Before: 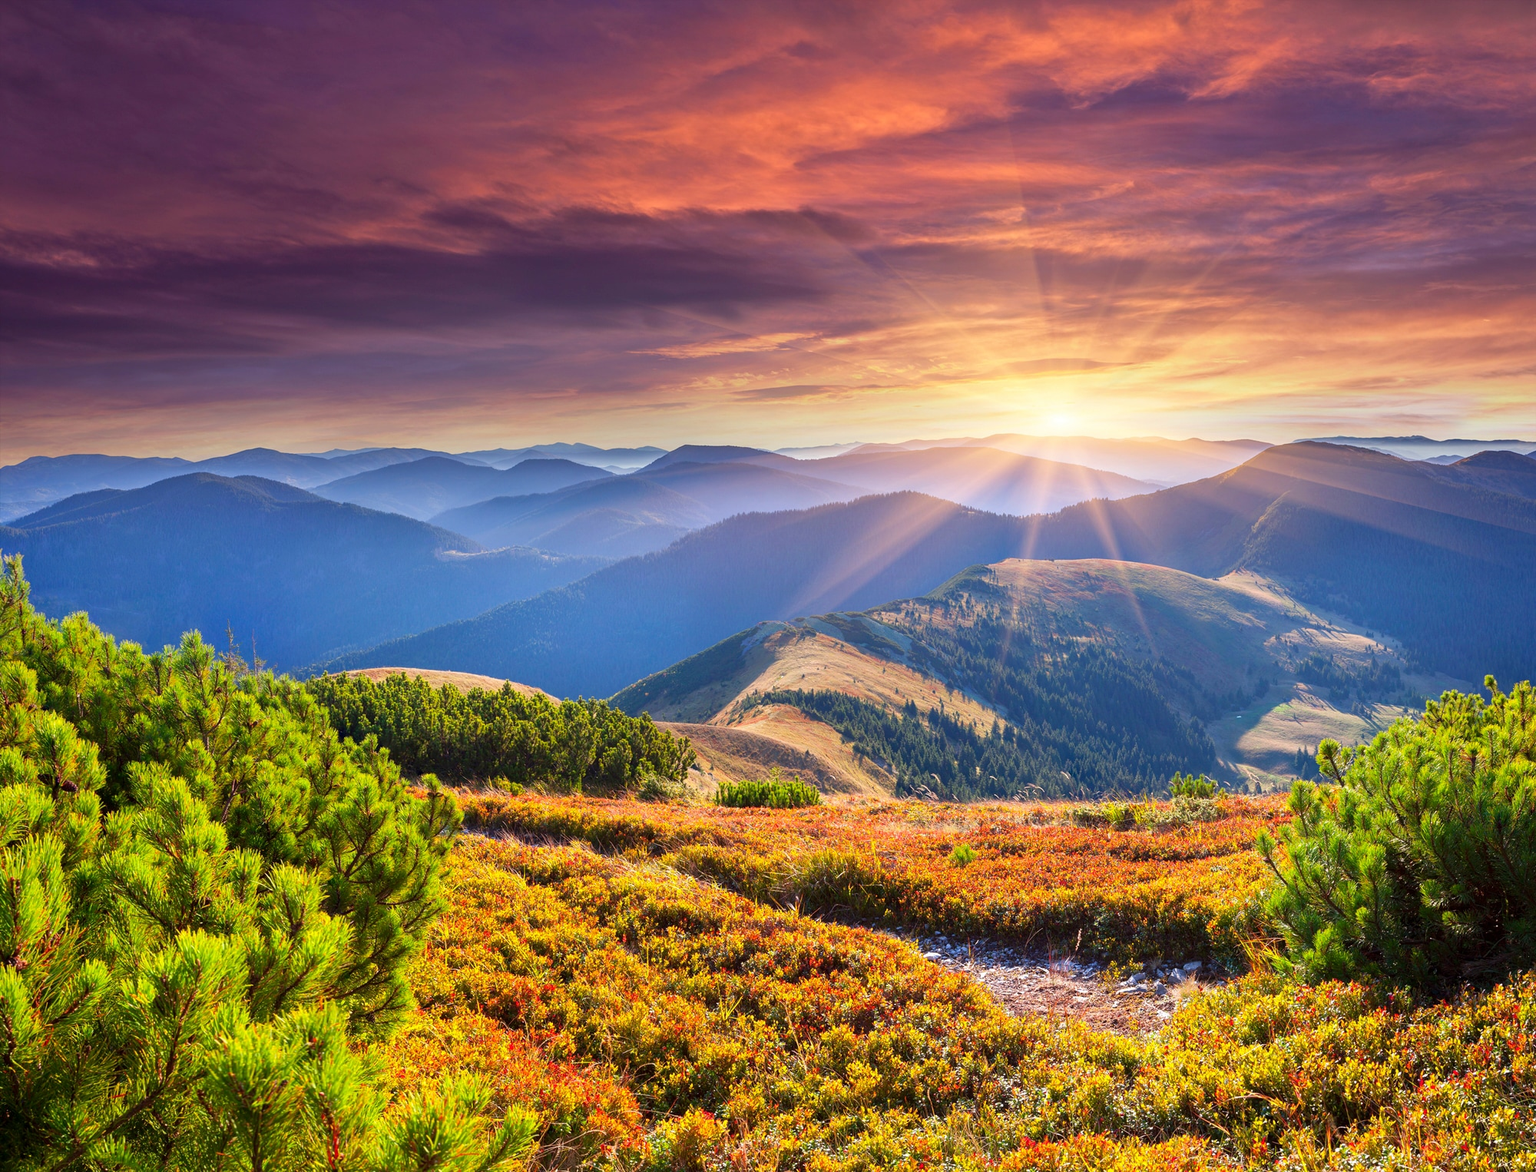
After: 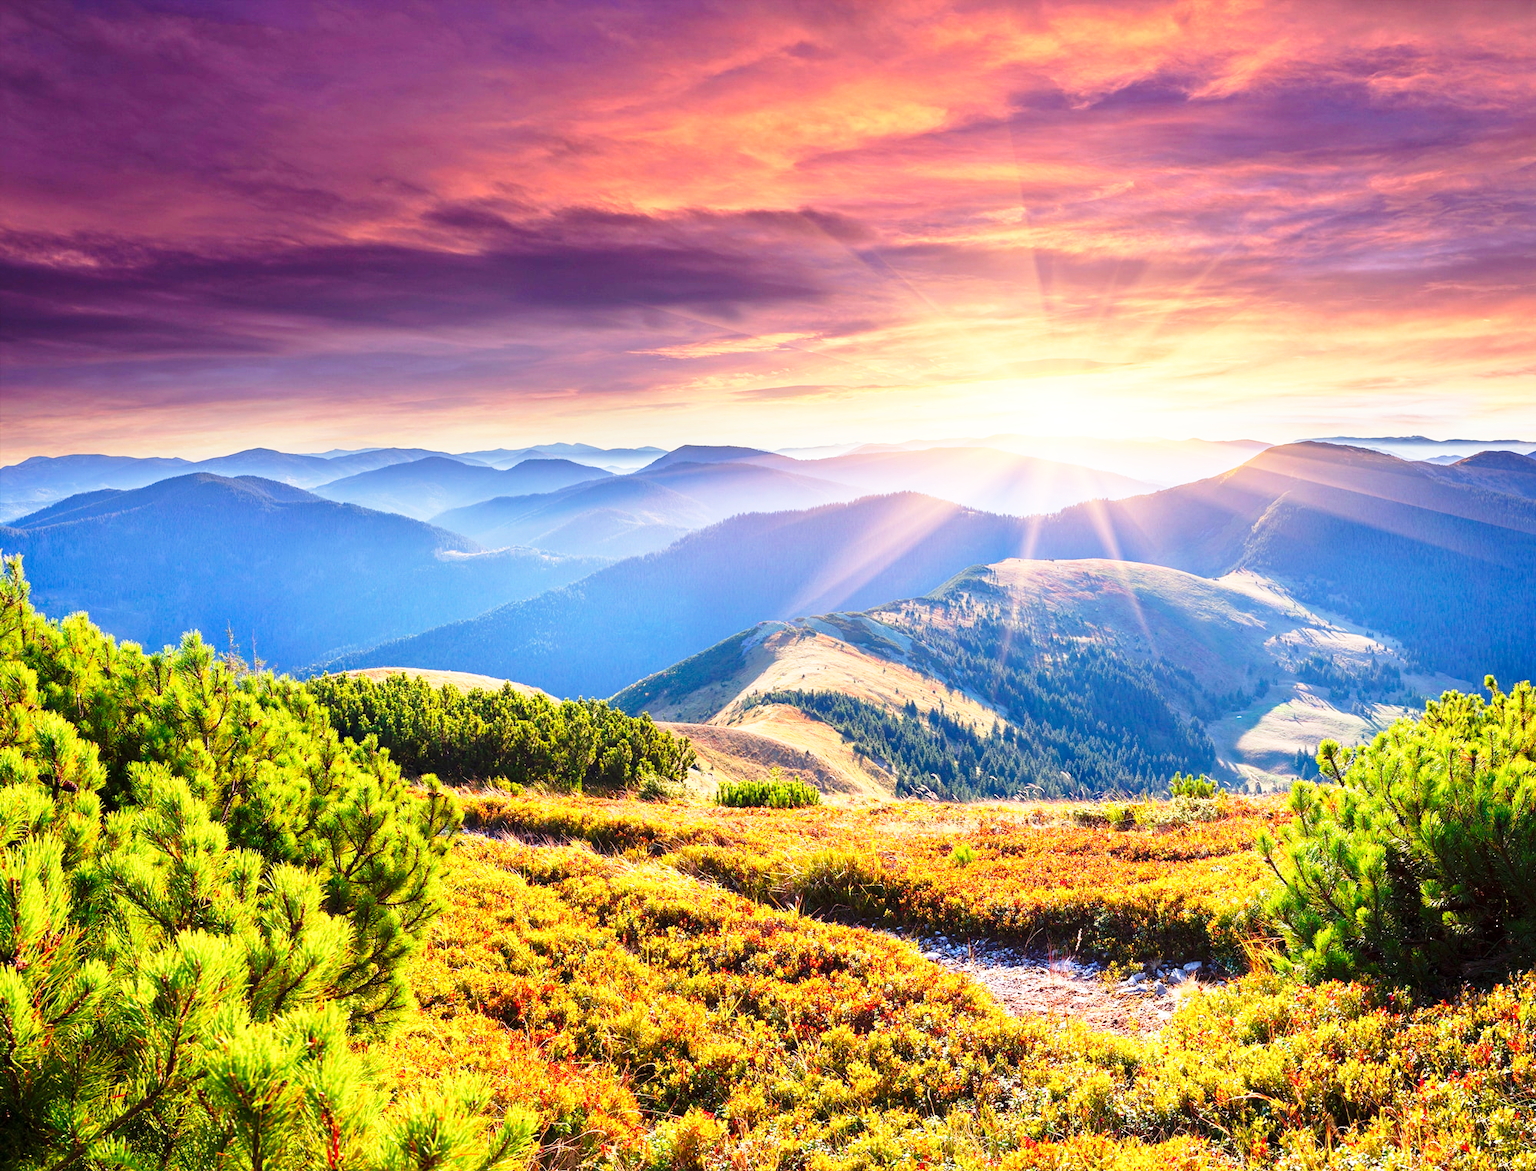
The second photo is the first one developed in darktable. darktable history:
base curve: curves: ch0 [(0, 0) (0.026, 0.03) (0.109, 0.232) (0.351, 0.748) (0.669, 0.968) (1, 1)], preserve colors none
